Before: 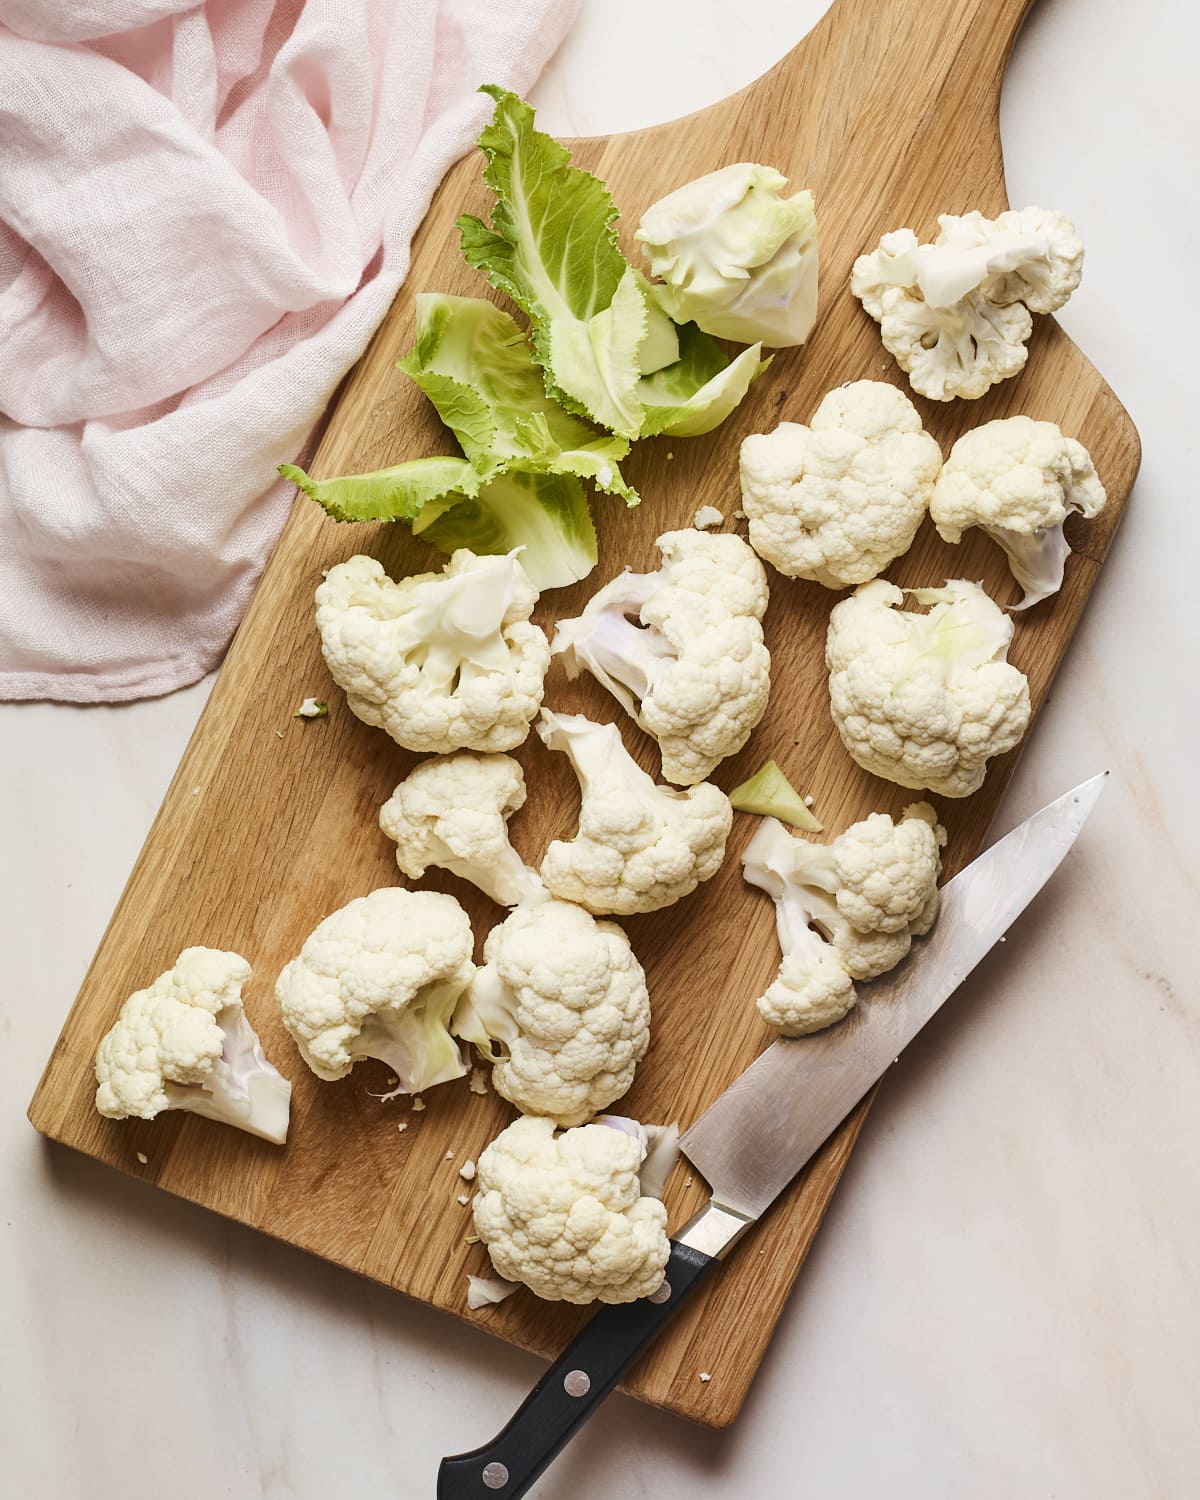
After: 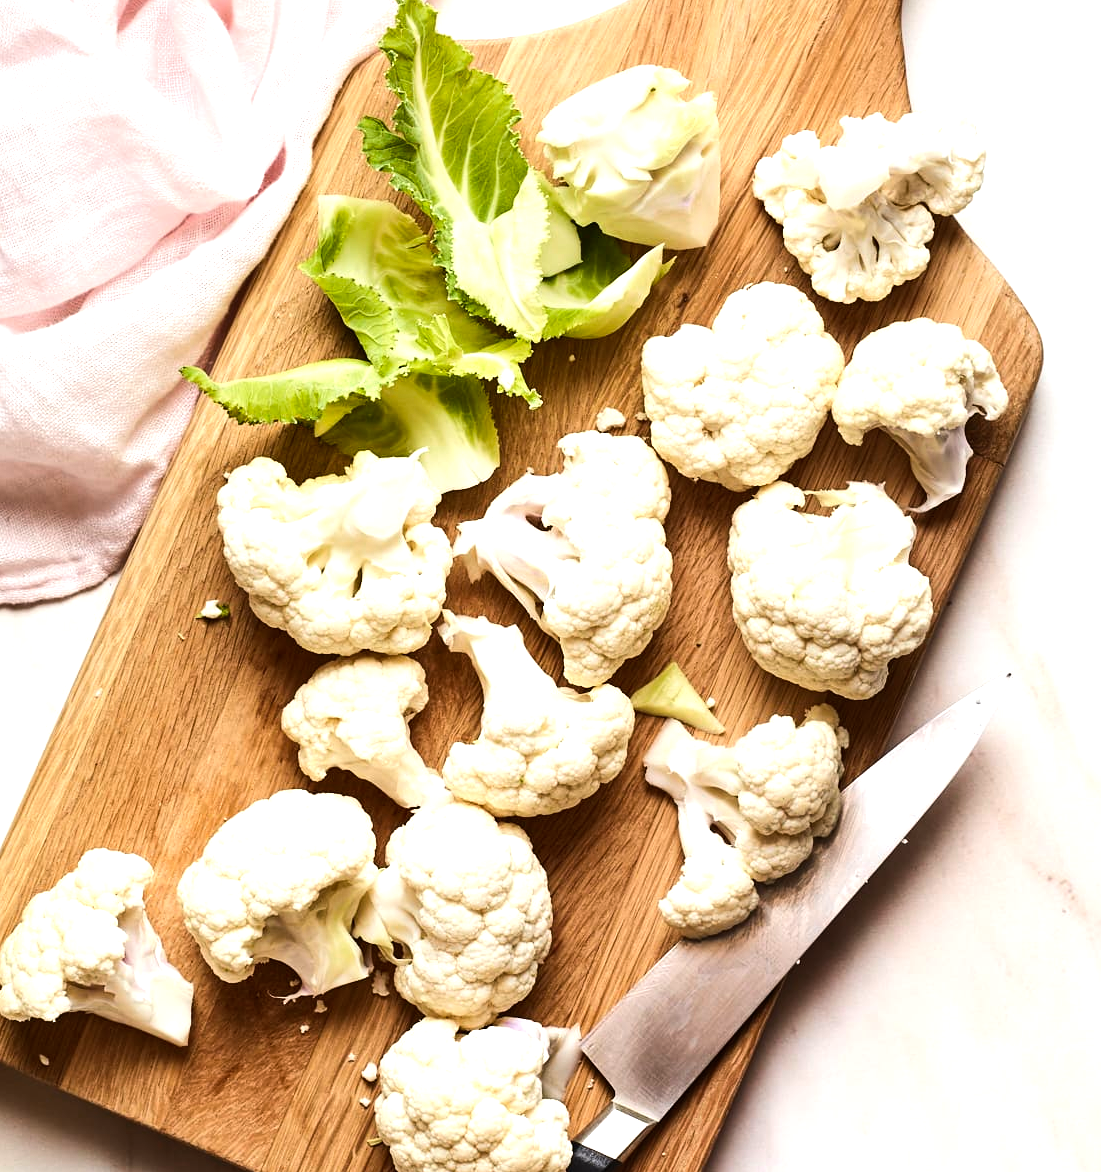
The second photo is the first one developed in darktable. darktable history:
crop: left 8.211%, top 6.576%, bottom 15.253%
tone equalizer: -8 EV -0.743 EV, -7 EV -0.719 EV, -6 EV -0.6 EV, -5 EV -0.39 EV, -3 EV 0.396 EV, -2 EV 0.6 EV, -1 EV 0.701 EV, +0 EV 0.76 EV, edges refinement/feathering 500, mask exposure compensation -1.57 EV, preserve details no
